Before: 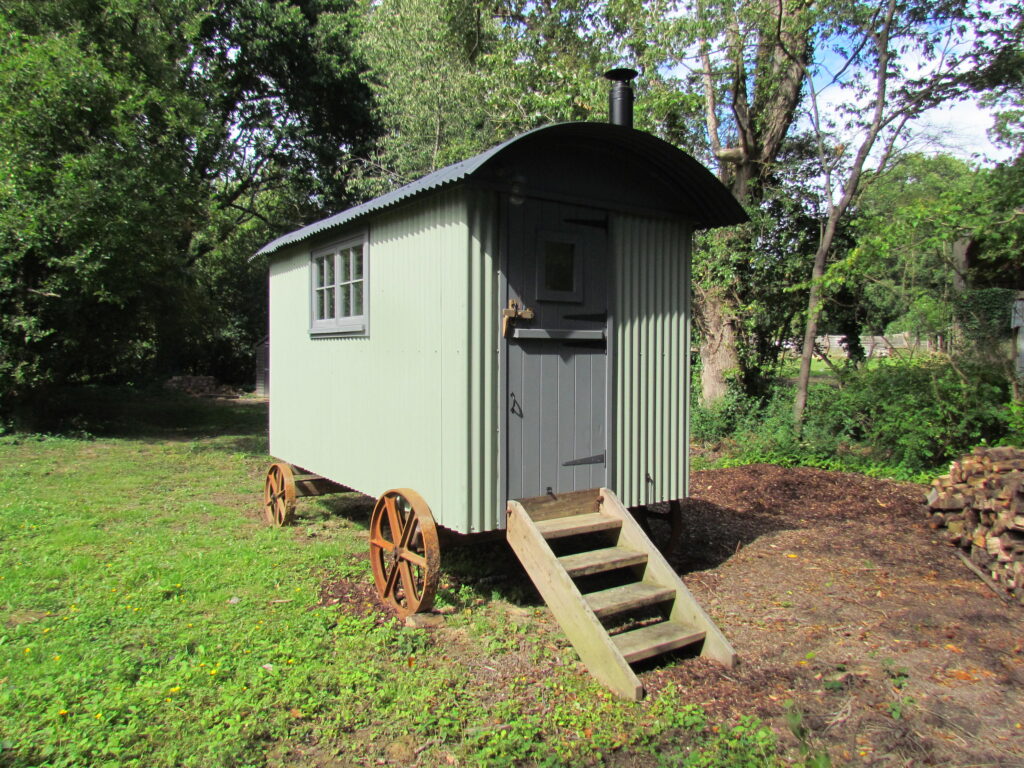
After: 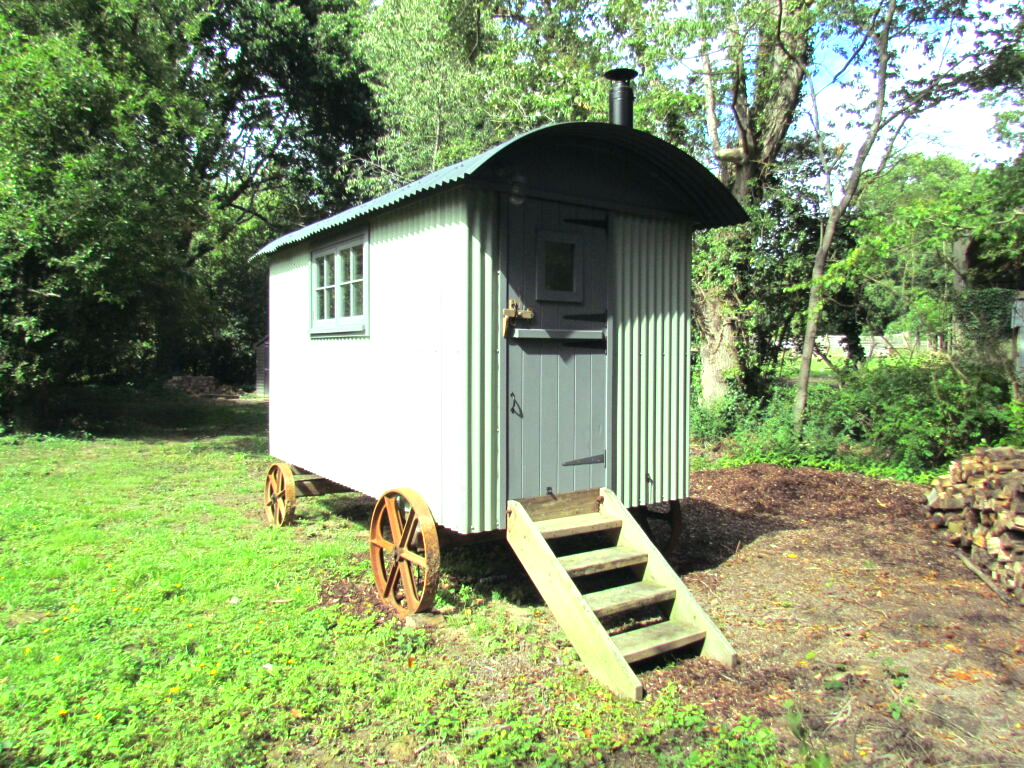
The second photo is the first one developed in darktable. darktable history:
white balance: red 1.127, blue 0.943
color balance: mode lift, gamma, gain (sRGB), lift [0.997, 0.979, 1.021, 1.011], gamma [1, 1.084, 0.916, 0.998], gain [1, 0.87, 1.13, 1.101], contrast 4.55%, contrast fulcrum 38.24%, output saturation 104.09%
exposure: black level correction 0, exposure 0.7 EV, compensate exposure bias true, compensate highlight preservation false
